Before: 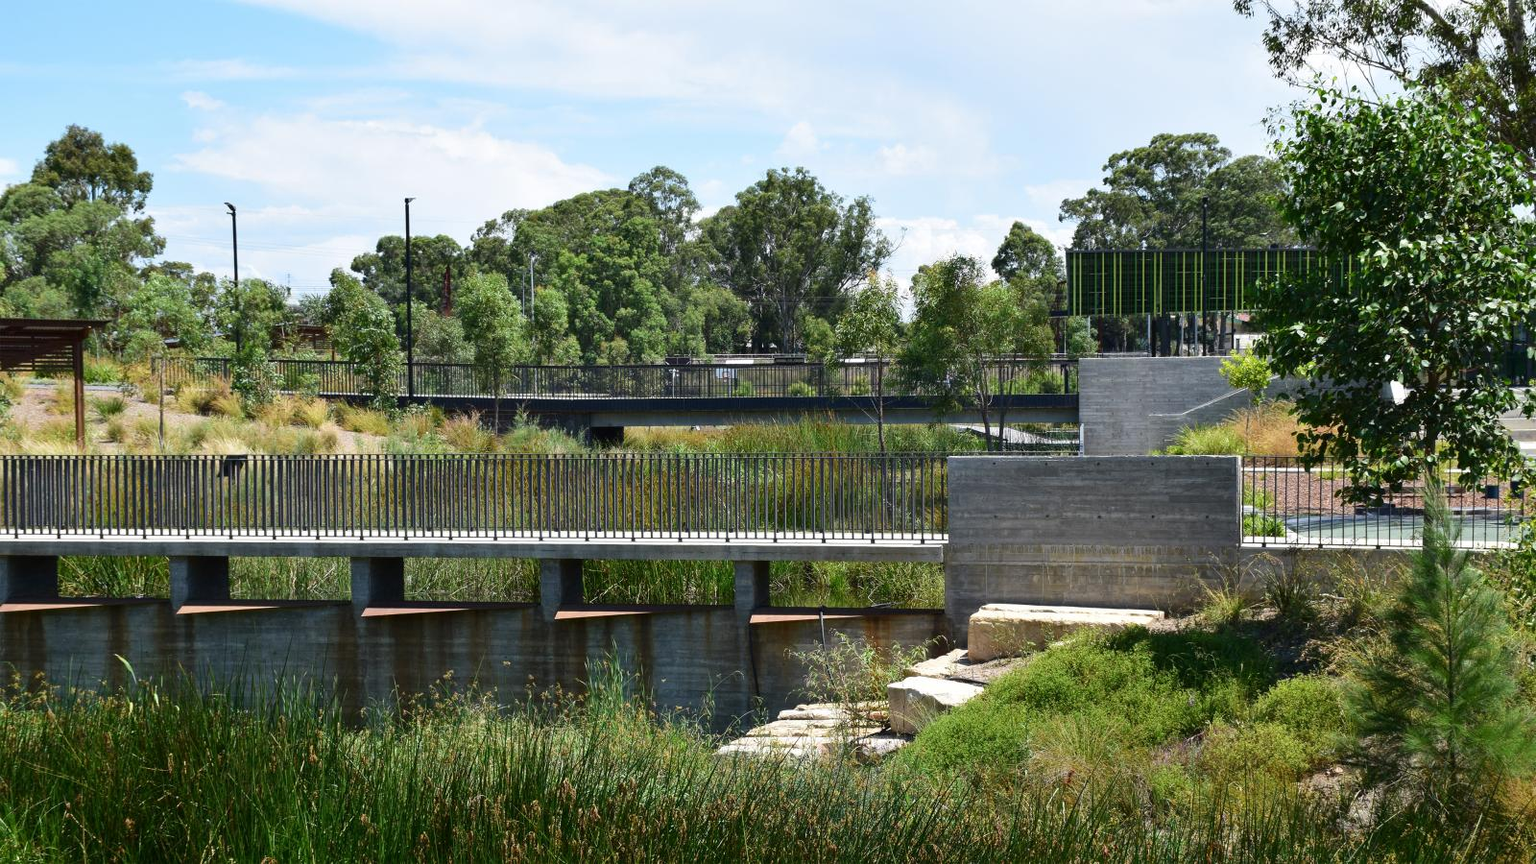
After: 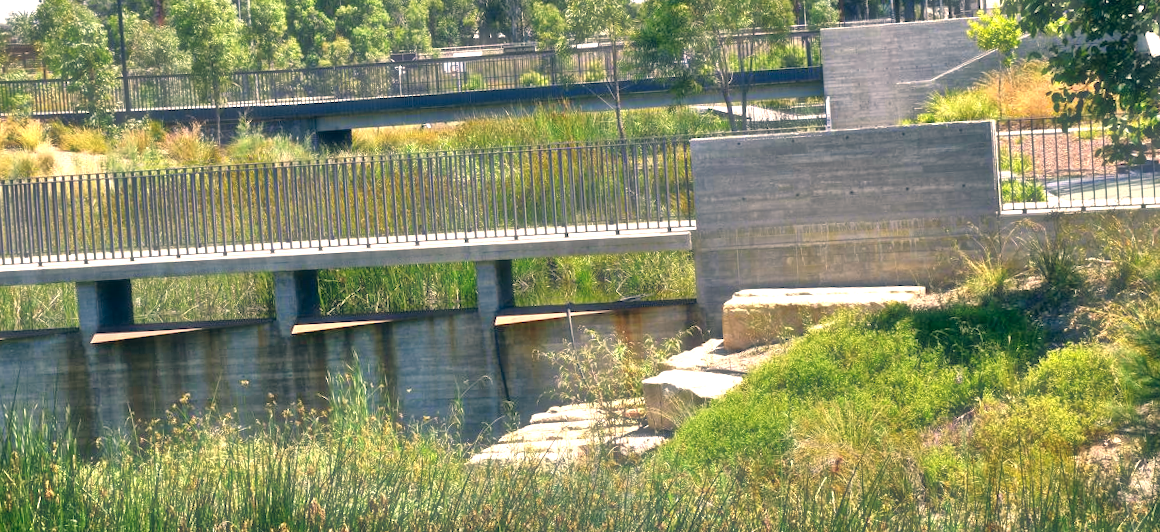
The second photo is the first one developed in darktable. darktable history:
crop and rotate: left 17.299%, top 35.115%, right 7.015%, bottom 1.024%
color correction: highlights a* 10.32, highlights b* 14.66, shadows a* -9.59, shadows b* -15.02
haze removal: strength -0.1, adaptive false
rotate and perspective: rotation -3.52°, crop left 0.036, crop right 0.964, crop top 0.081, crop bottom 0.919
exposure: black level correction 0, exposure 0.7 EV, compensate exposure bias true, compensate highlight preservation false
tone equalizer: -7 EV 0.15 EV, -6 EV 0.6 EV, -5 EV 1.15 EV, -4 EV 1.33 EV, -3 EV 1.15 EV, -2 EV 0.6 EV, -1 EV 0.15 EV, mask exposure compensation -0.5 EV
contrast brightness saturation: brightness -0.09
